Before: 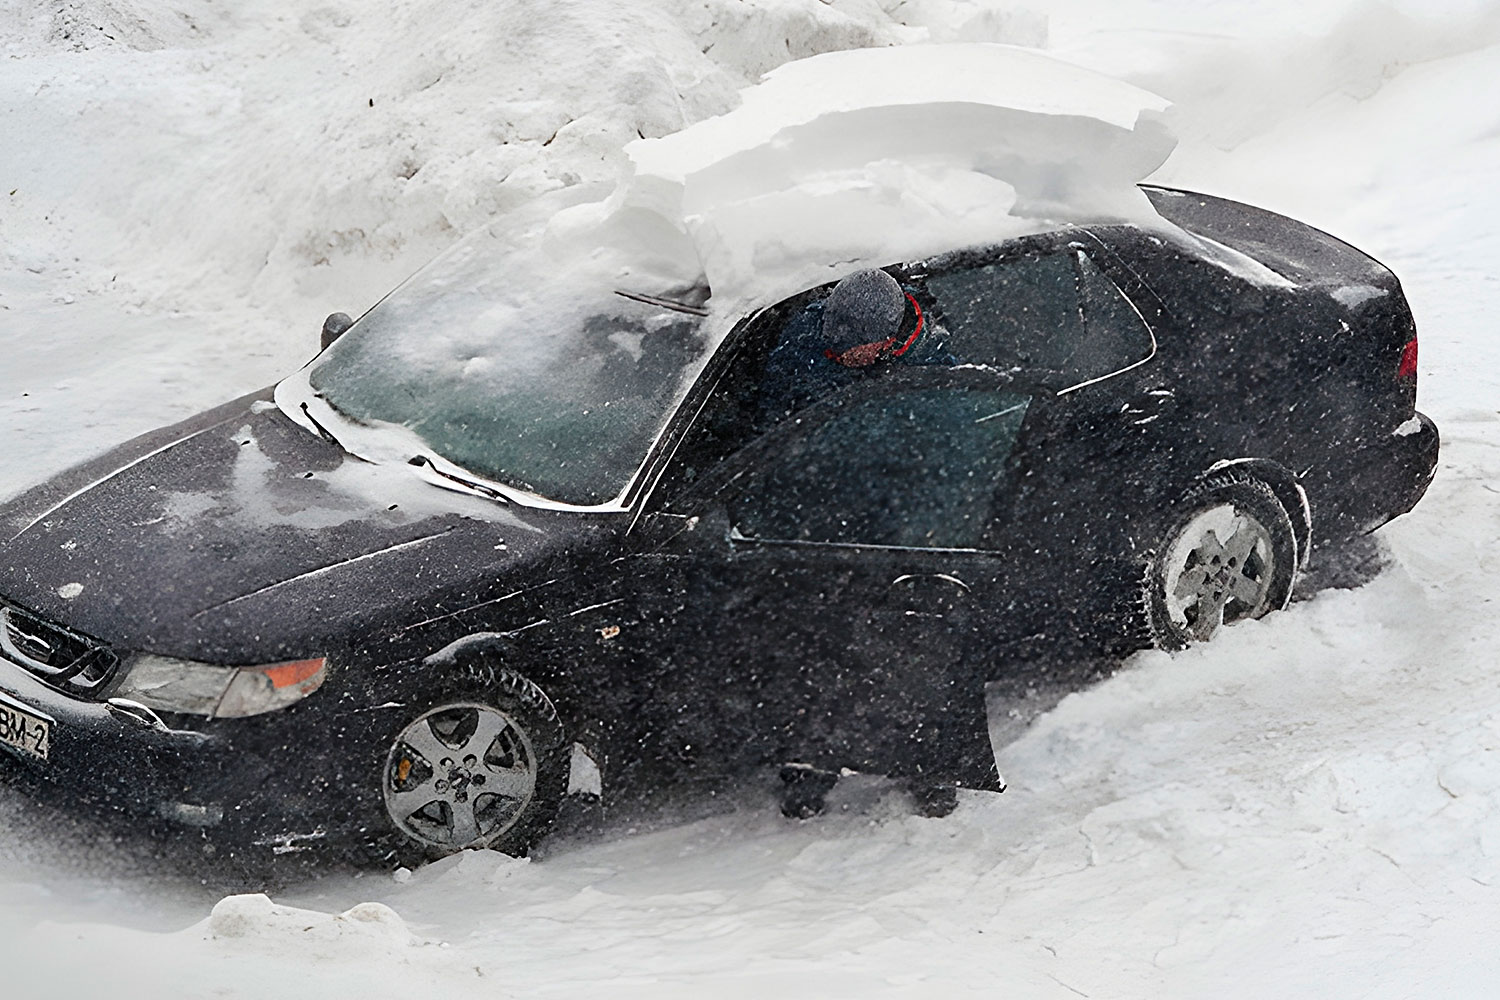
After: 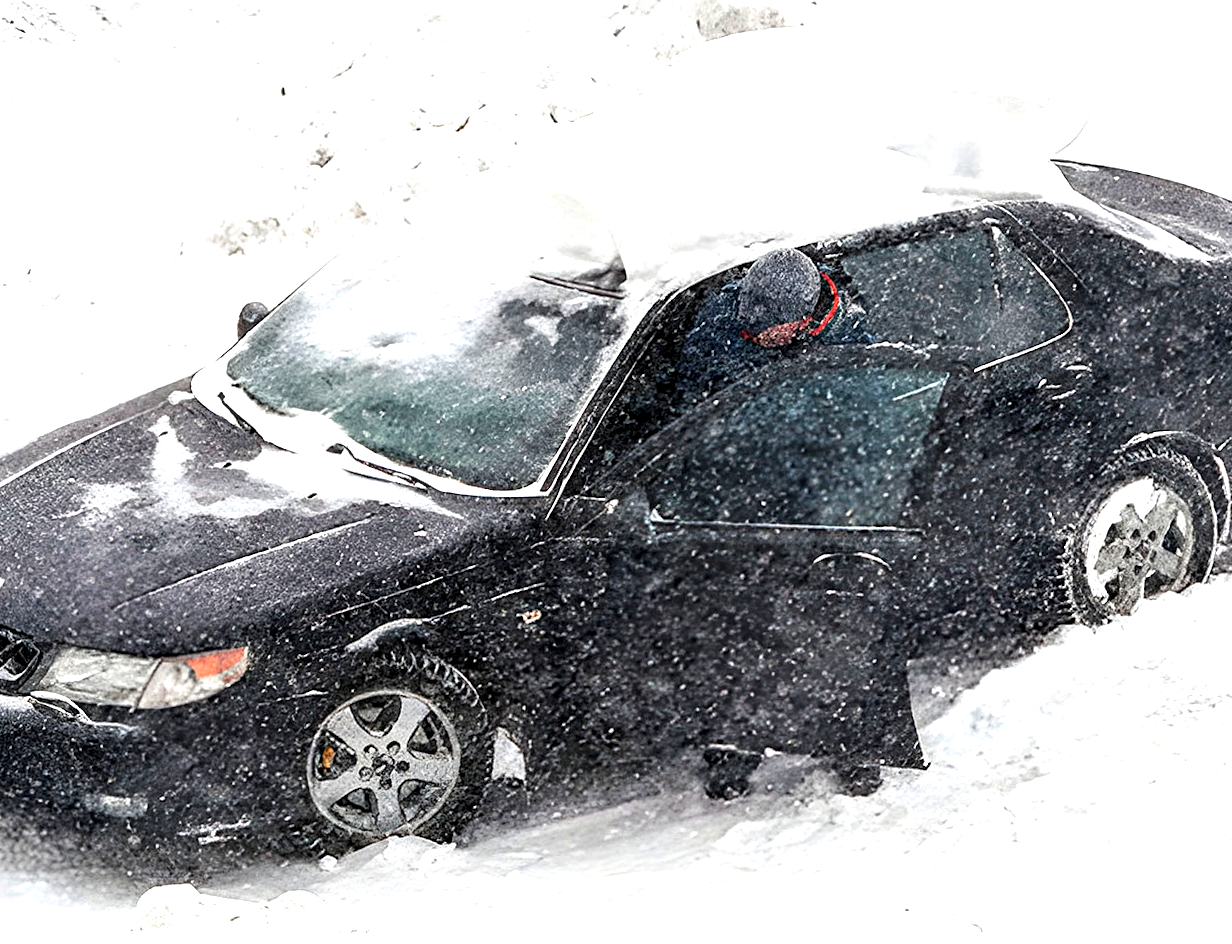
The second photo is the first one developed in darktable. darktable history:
local contrast: highlights 20%, shadows 70%, detail 170%
crop and rotate: angle 1°, left 4.281%, top 0.642%, right 11.383%, bottom 2.486%
exposure: exposure 0.999 EV, compensate highlight preservation false
